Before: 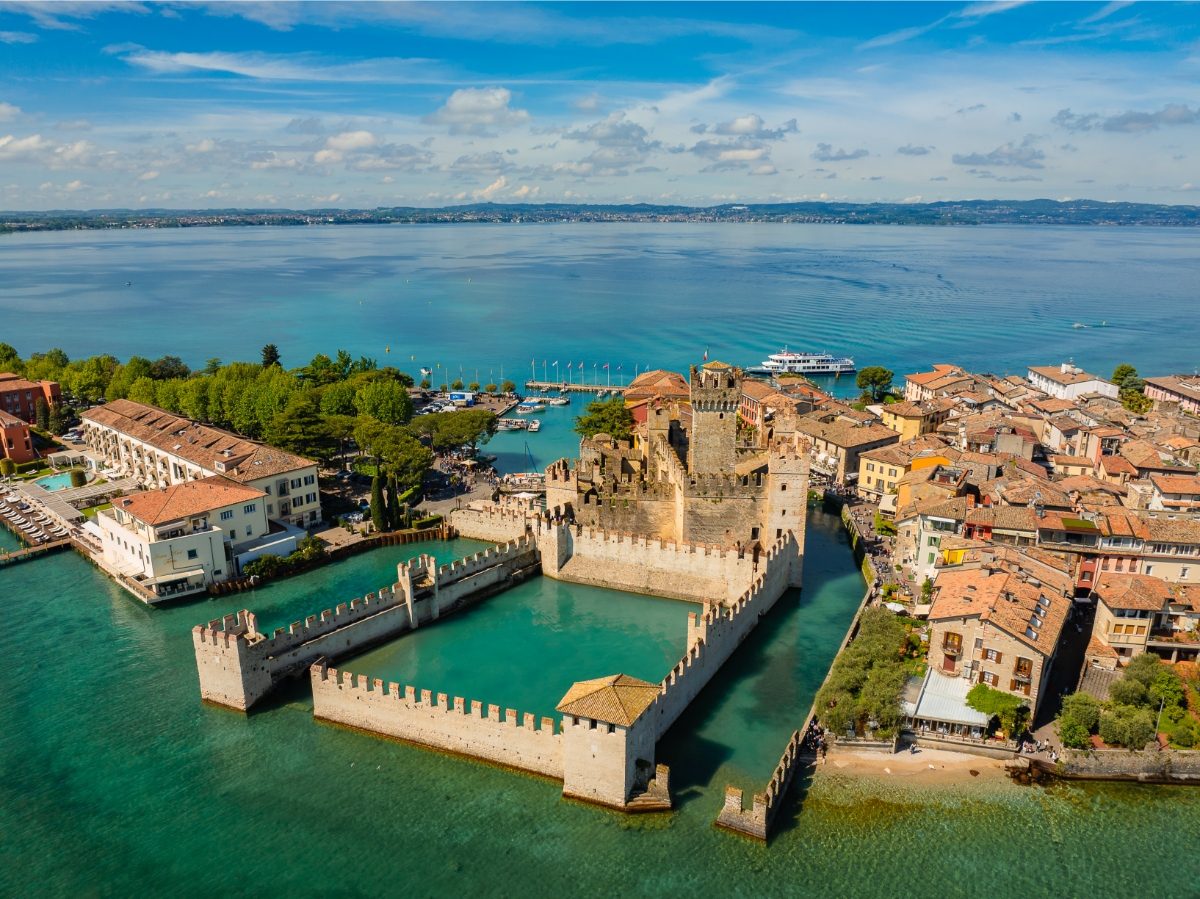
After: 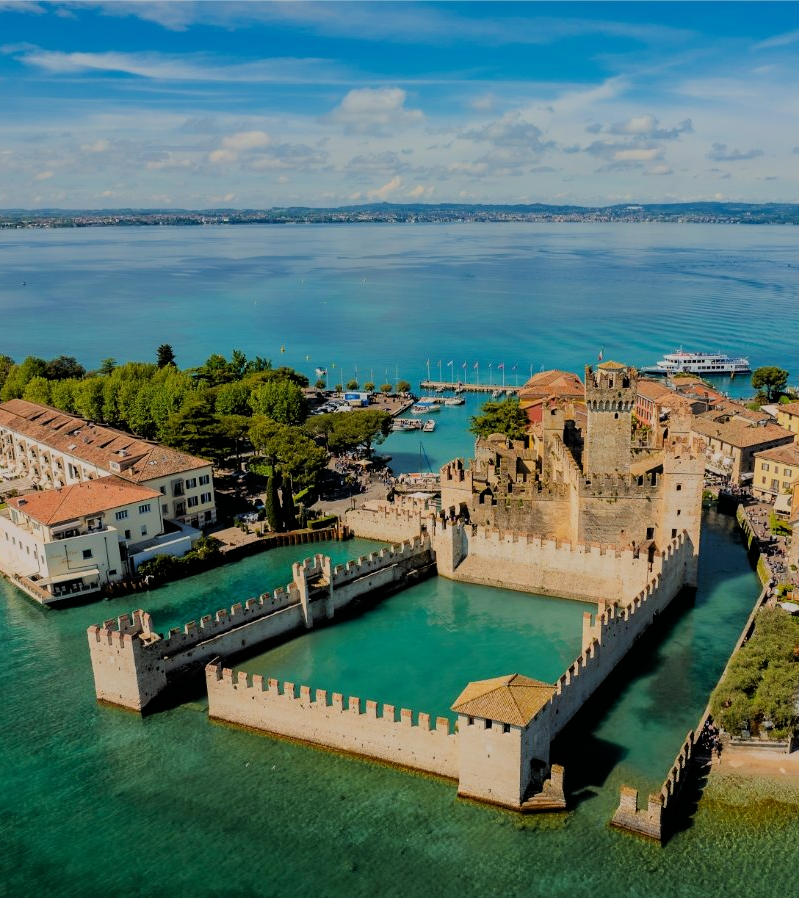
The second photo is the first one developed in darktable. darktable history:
crop and rotate: left 8.786%, right 24.548%
filmic rgb: black relative exposure -6.15 EV, white relative exposure 6.96 EV, hardness 2.23, color science v6 (2022)
